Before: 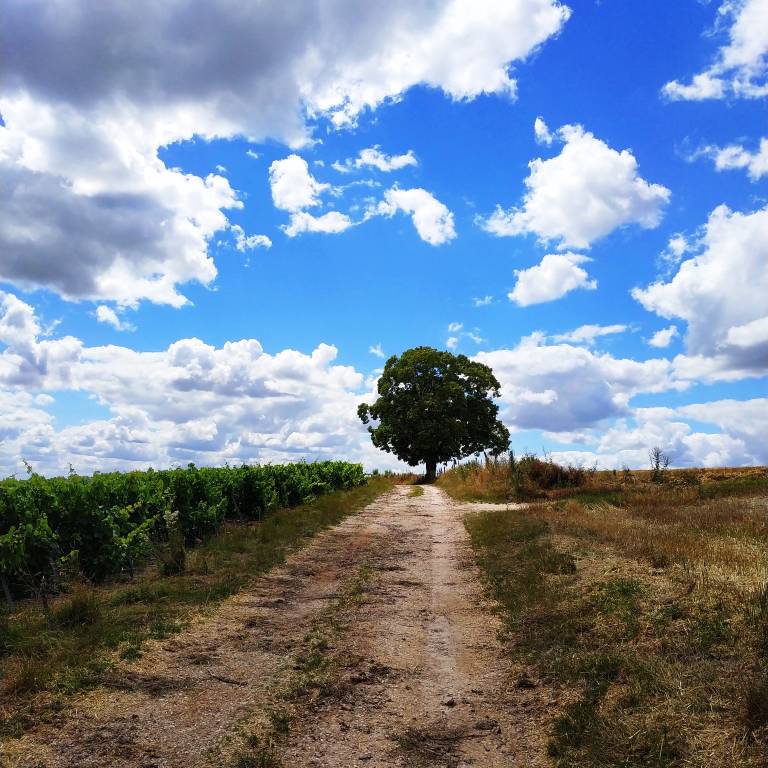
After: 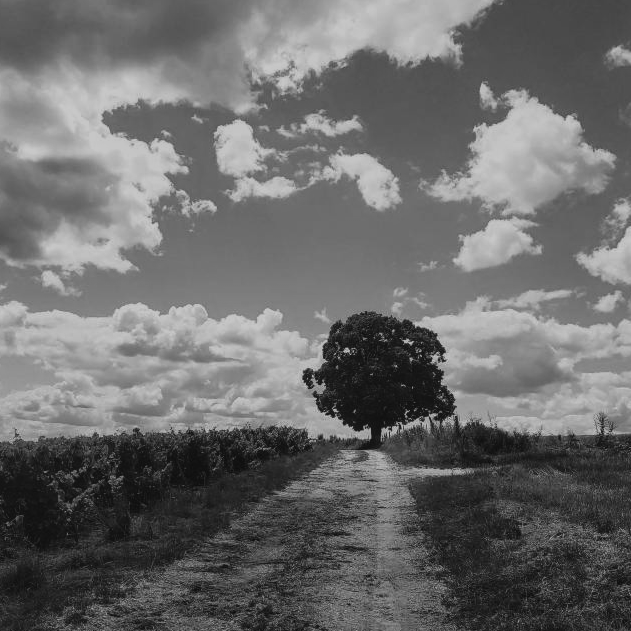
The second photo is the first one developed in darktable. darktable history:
monochrome: on, module defaults
exposure: black level correction -0.016, exposure -1.018 EV, compensate highlight preservation false
local contrast: detail 130%
crop and rotate: left 7.196%, top 4.574%, right 10.605%, bottom 13.178%
